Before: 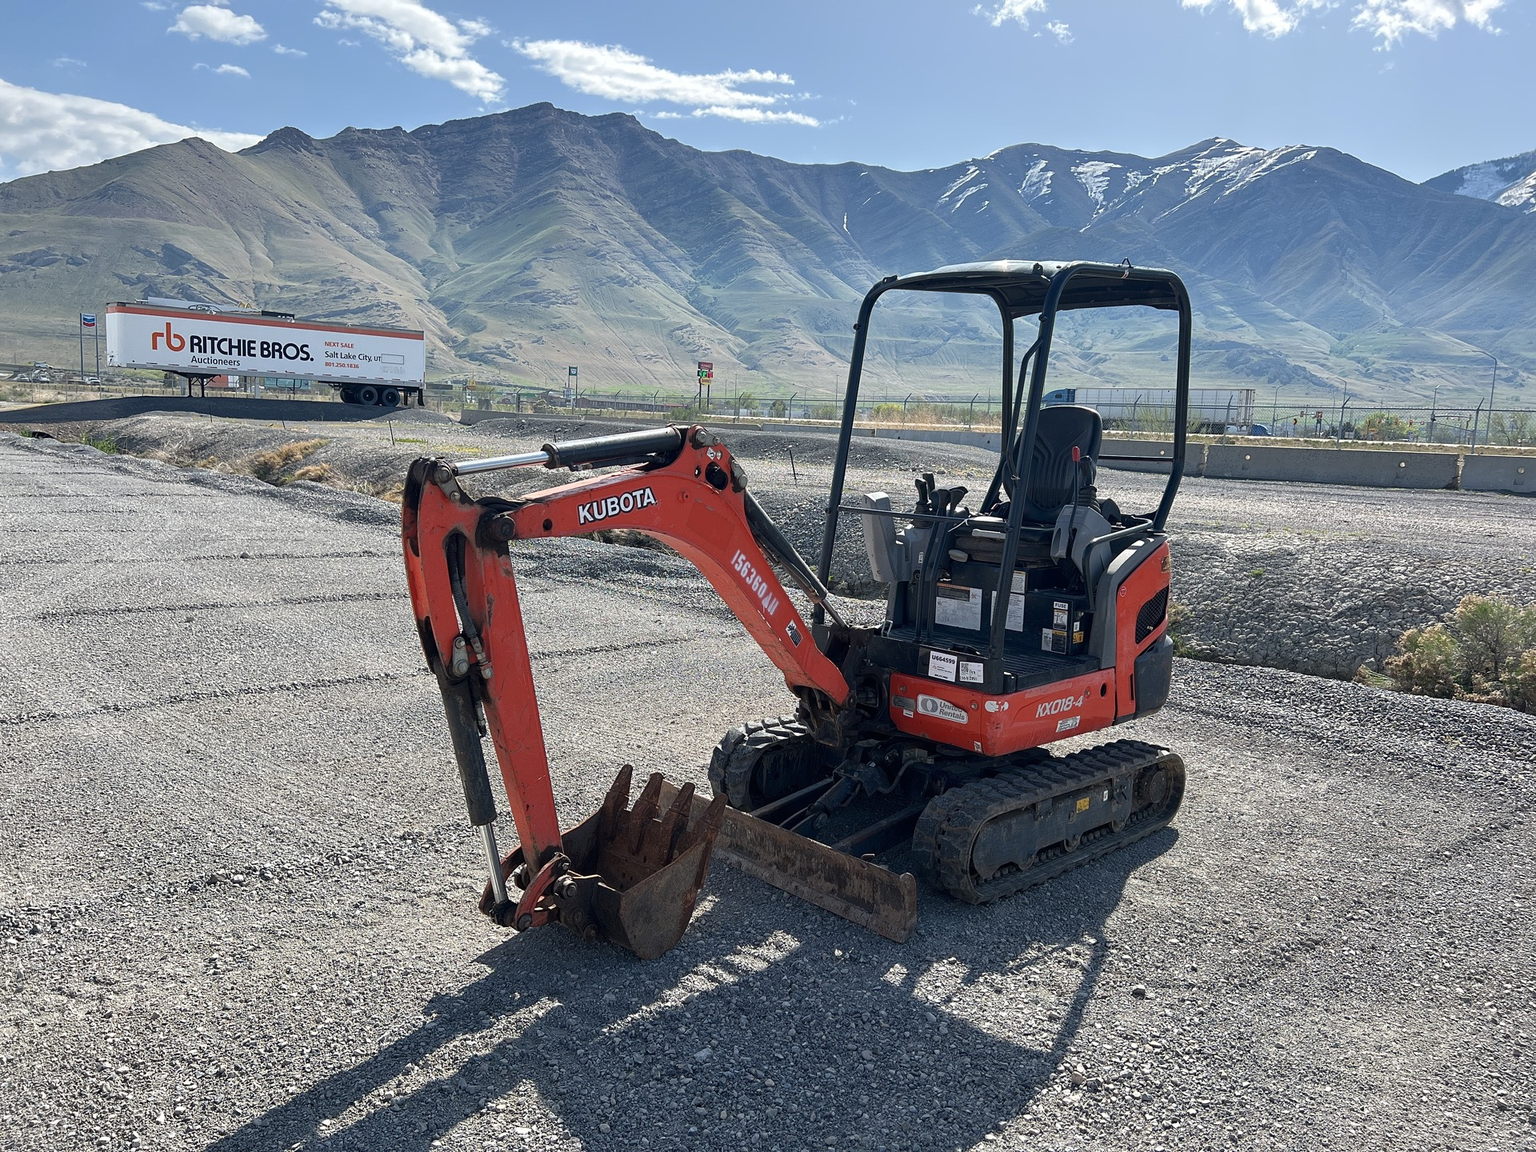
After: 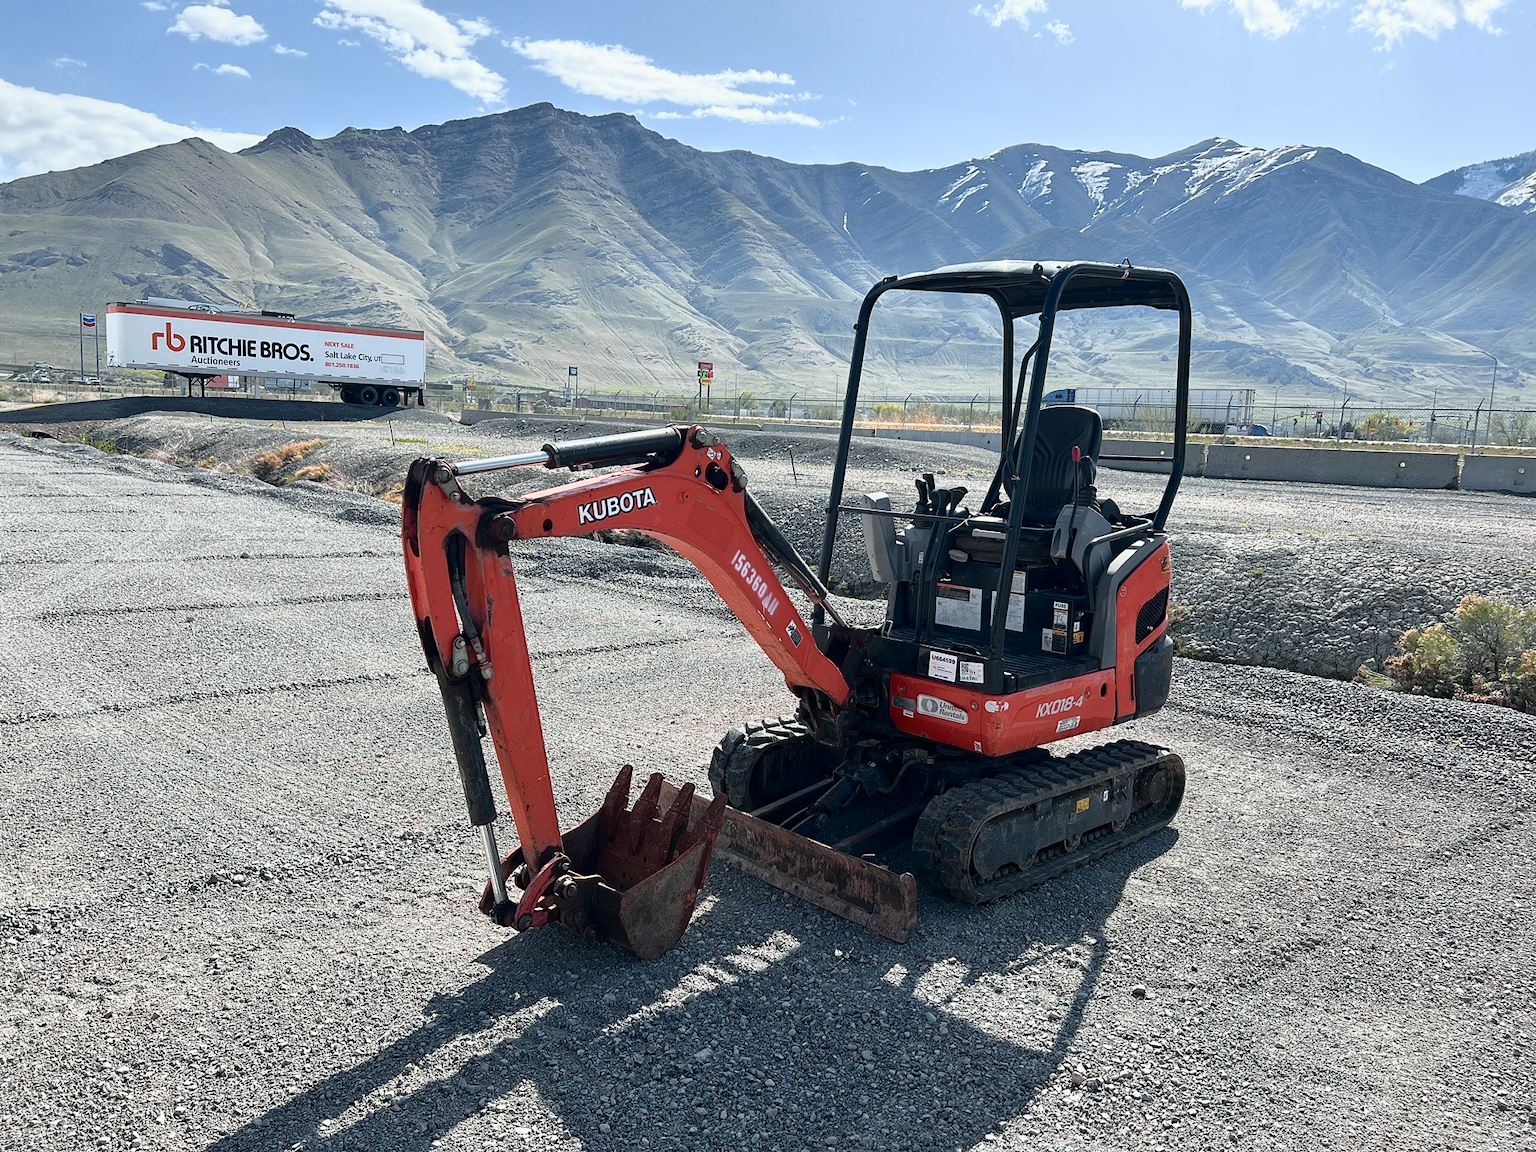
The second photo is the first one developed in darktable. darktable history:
tone curve: curves: ch0 [(0, 0) (0.105, 0.068) (0.195, 0.162) (0.283, 0.283) (0.384, 0.404) (0.485, 0.531) (0.638, 0.681) (0.795, 0.879) (1, 0.977)]; ch1 [(0, 0) (0.161, 0.092) (0.35, 0.33) (0.379, 0.401) (0.456, 0.469) (0.504, 0.501) (0.512, 0.523) (0.58, 0.597) (0.635, 0.646) (1, 1)]; ch2 [(0, 0) (0.371, 0.362) (0.437, 0.437) (0.5, 0.5) (0.53, 0.523) (0.56, 0.58) (0.622, 0.606) (1, 1)], color space Lab, independent channels, preserve colors none
tone equalizer: on, module defaults
